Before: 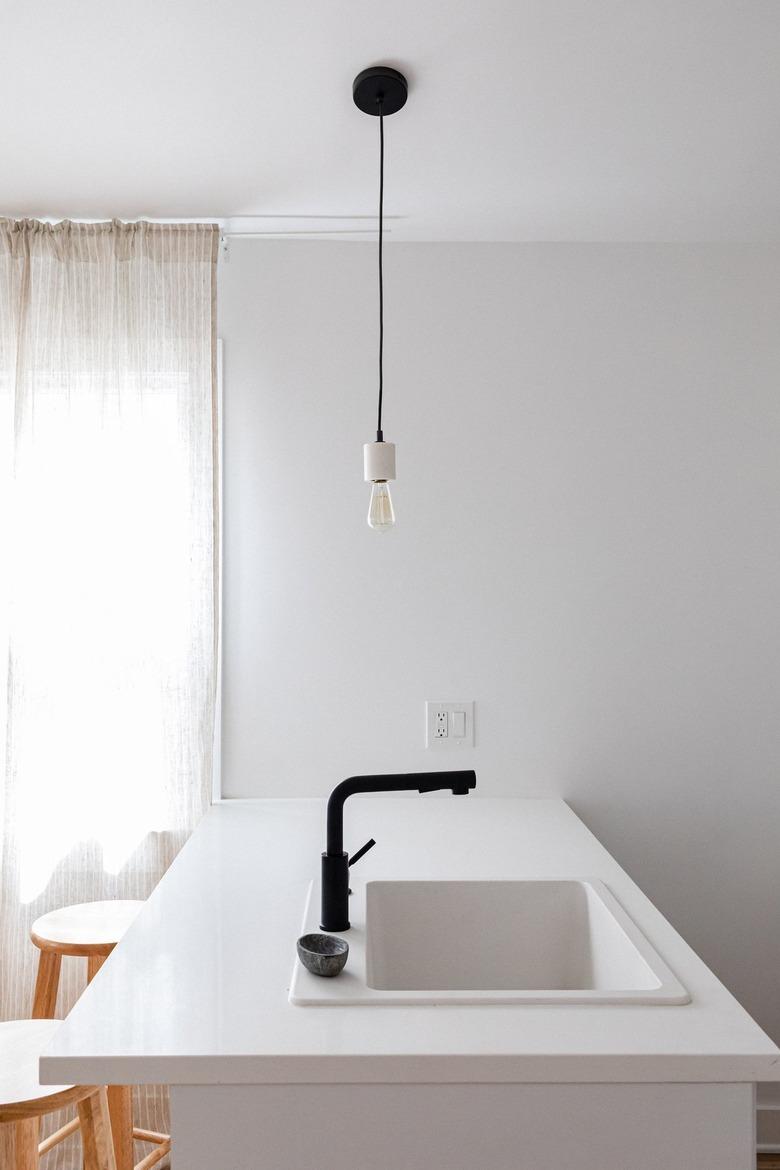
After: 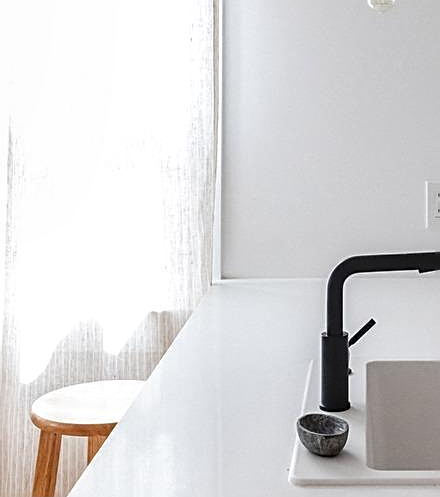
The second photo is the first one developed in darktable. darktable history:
tone equalizer: on, module defaults
crop: top 44.468%, right 43.508%, bottom 13.029%
local contrast: on, module defaults
sharpen: amount 0.595
